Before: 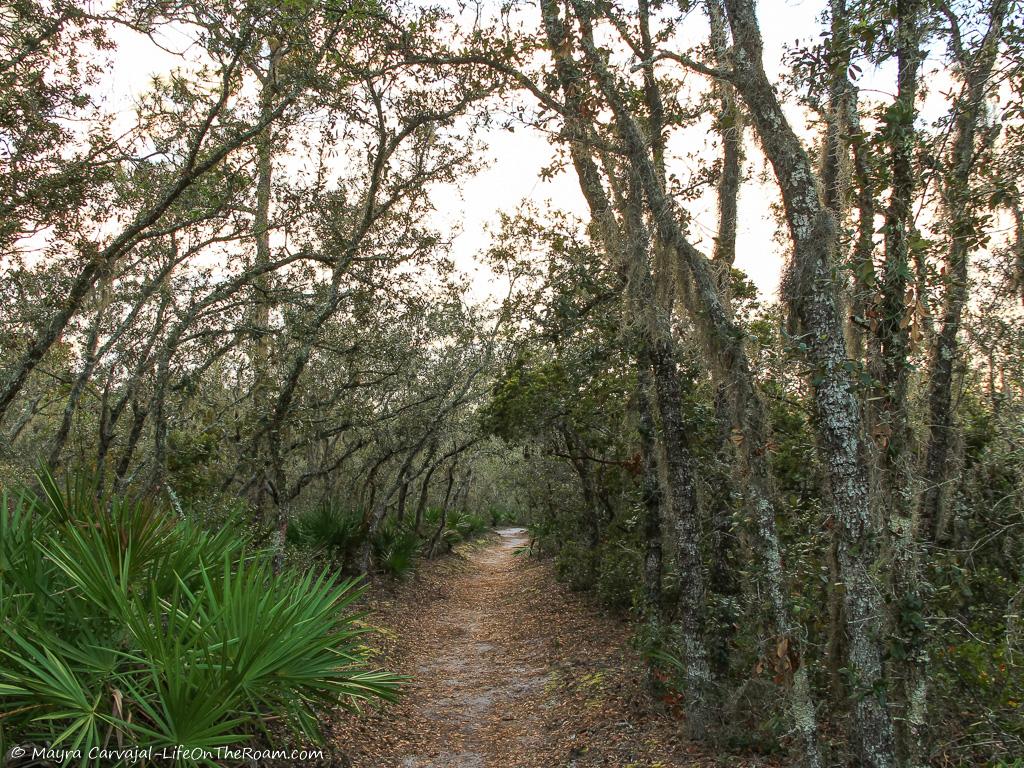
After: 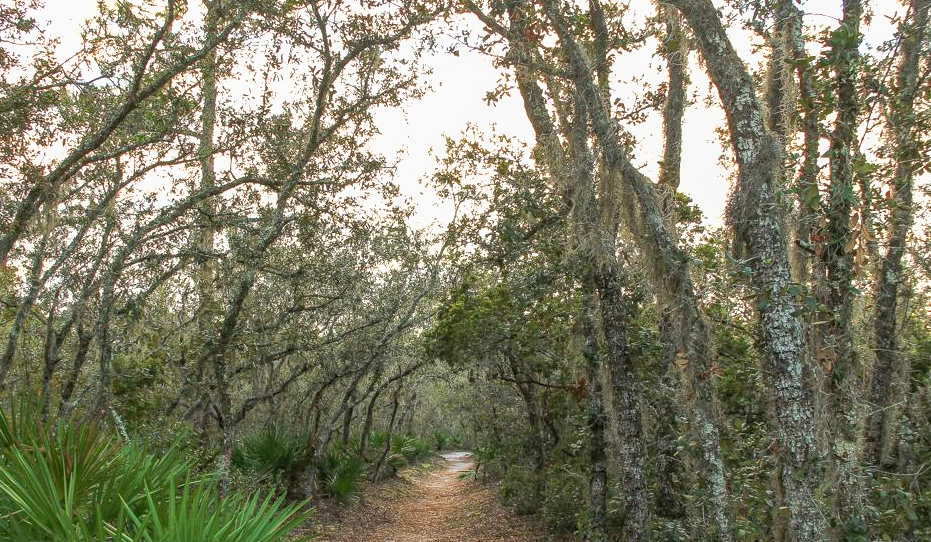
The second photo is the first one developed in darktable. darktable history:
exposure: black level correction 0.001, exposure 0.5 EV, compensate exposure bias true, compensate highlight preservation false
crop: left 5.451%, top 10.01%, right 3.603%, bottom 19.302%
shadows and highlights: on, module defaults
local contrast: detail 109%
